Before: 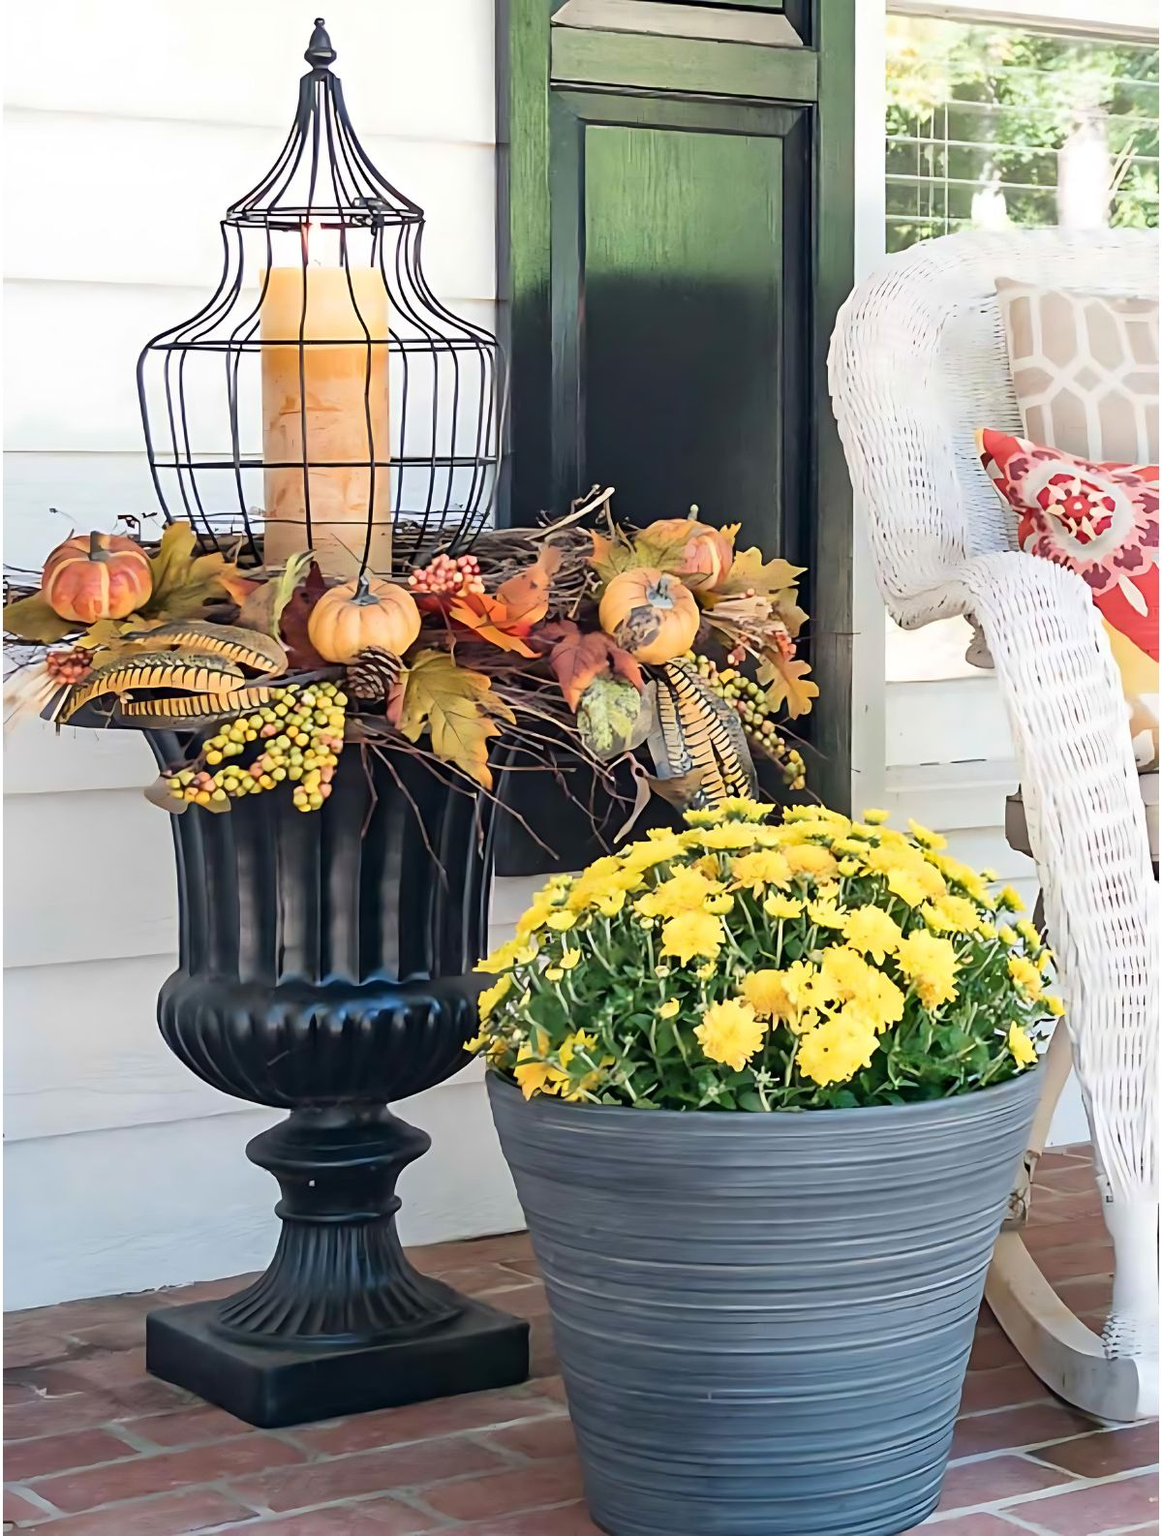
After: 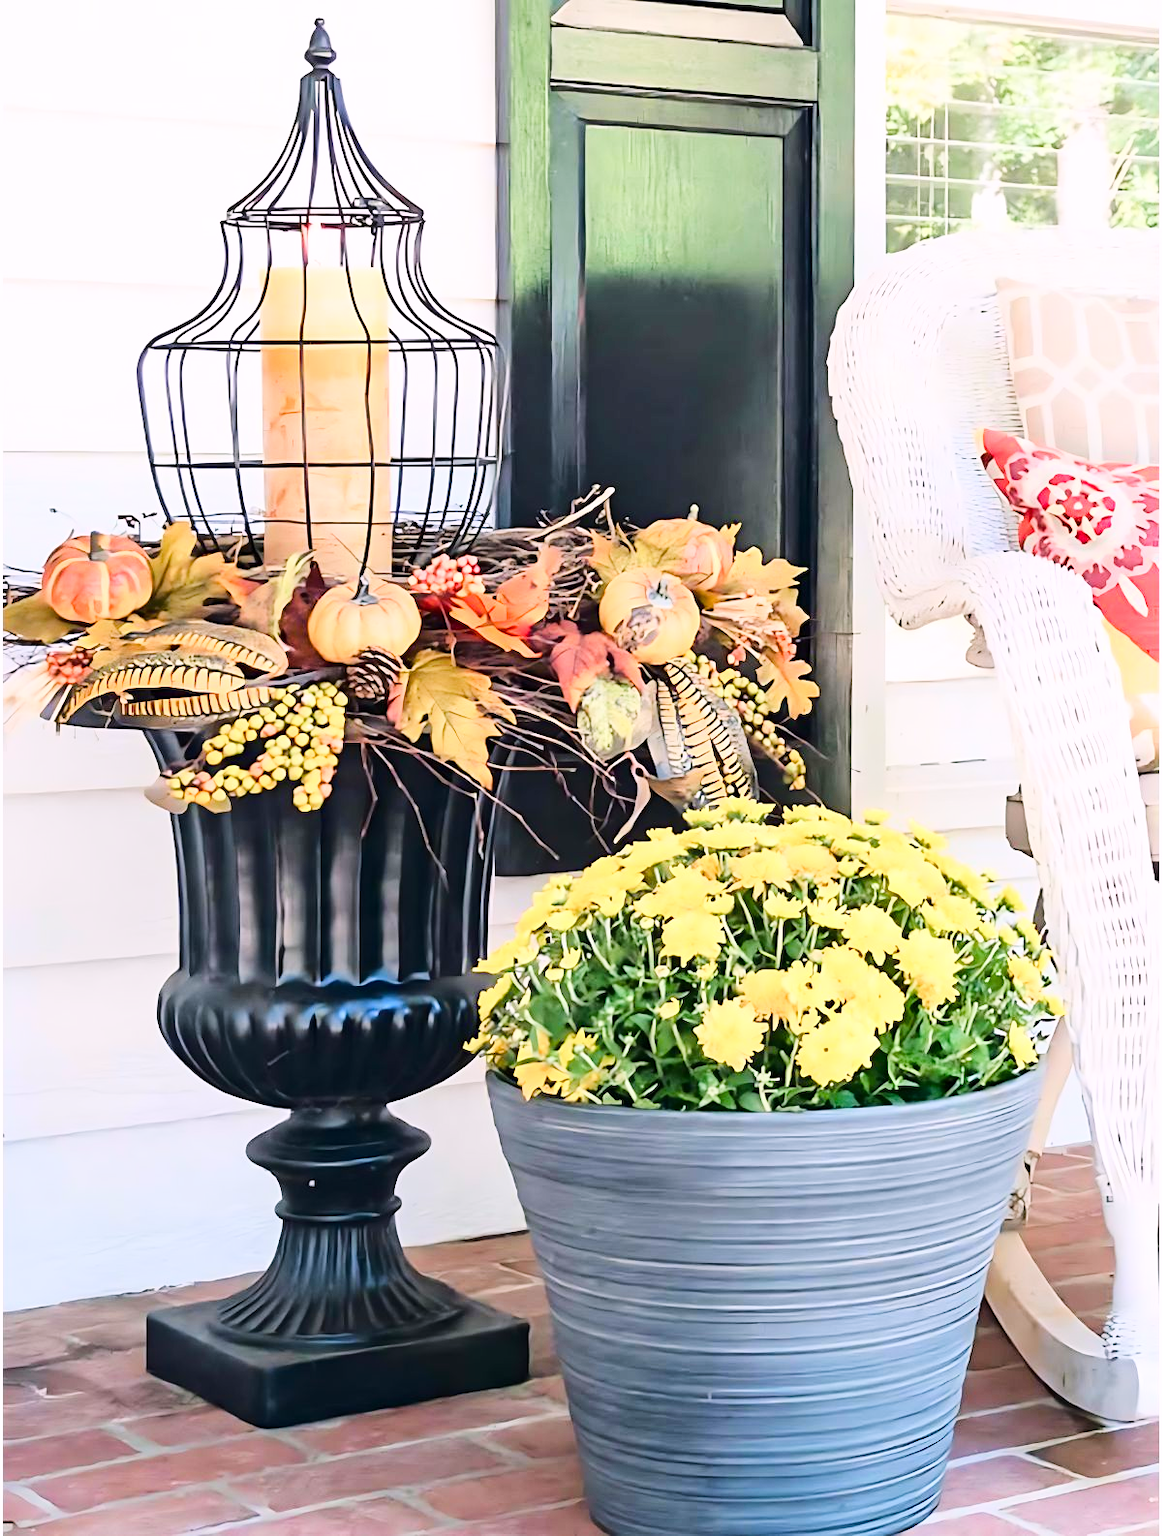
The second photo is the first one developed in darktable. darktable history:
color balance rgb: shadows lift › luminance -9.308%, highlights gain › chroma 1.523%, highlights gain › hue 310.55°, perceptual saturation grading › global saturation 0.164%, perceptual saturation grading › highlights -25.153%, perceptual saturation grading › shadows 29.71%, perceptual brilliance grading › mid-tones 9.306%, perceptual brilliance grading › shadows 15.63%
base curve: curves: ch0 [(0, 0) (0.028, 0.03) (0.121, 0.232) (0.46, 0.748) (0.859, 0.968) (1, 1)]
